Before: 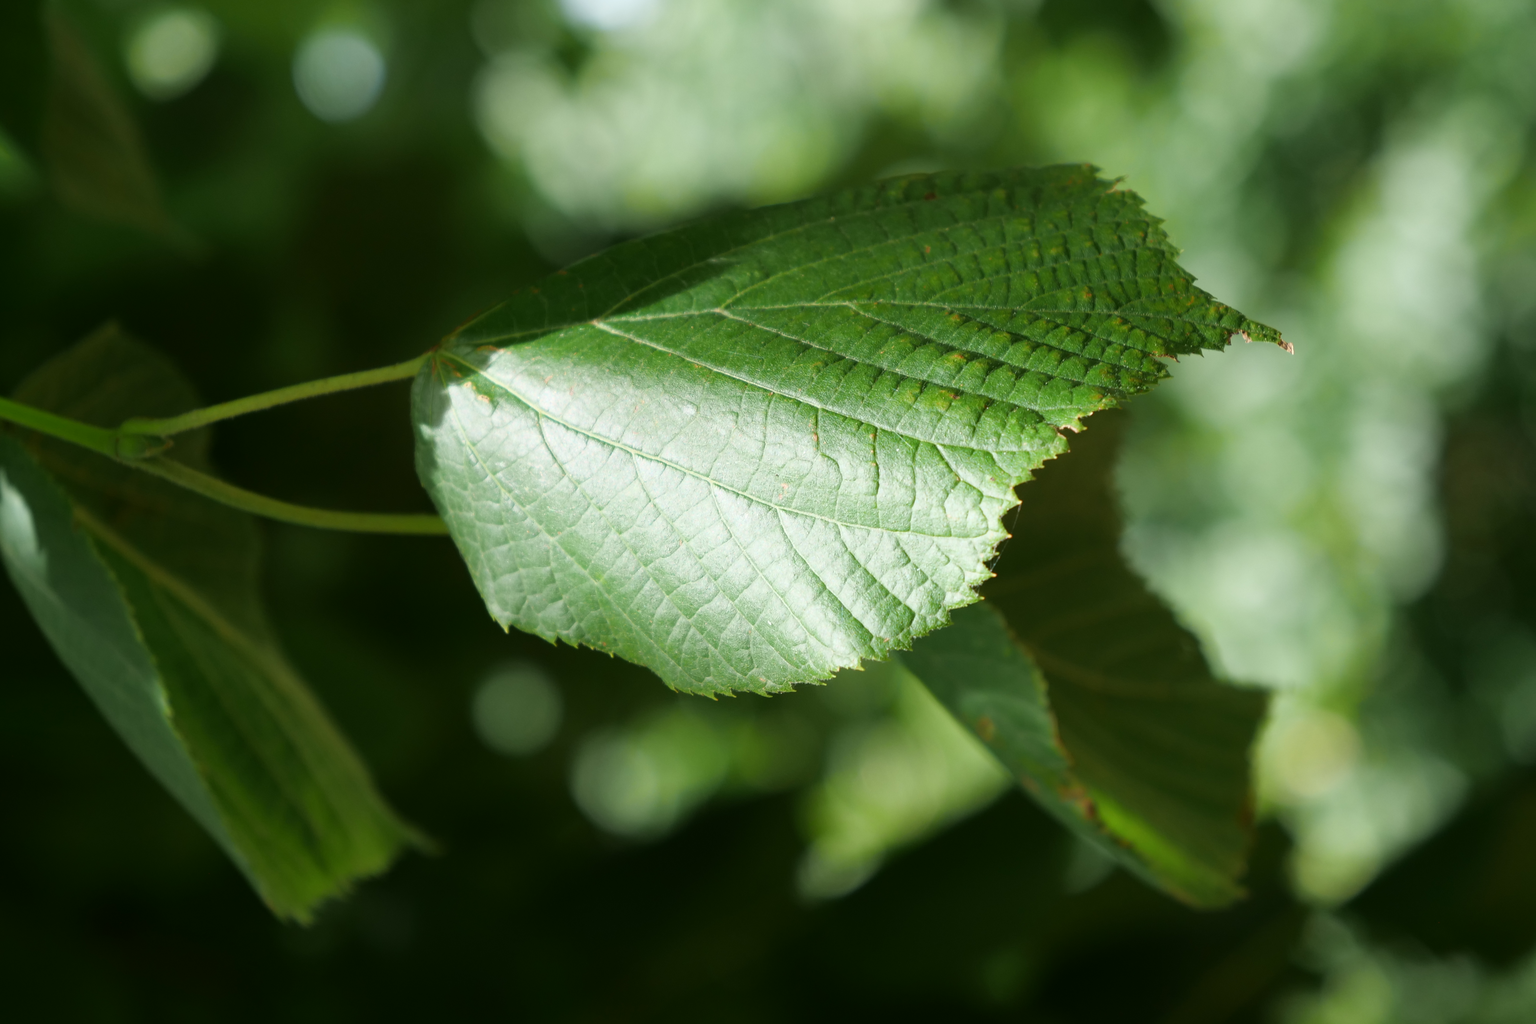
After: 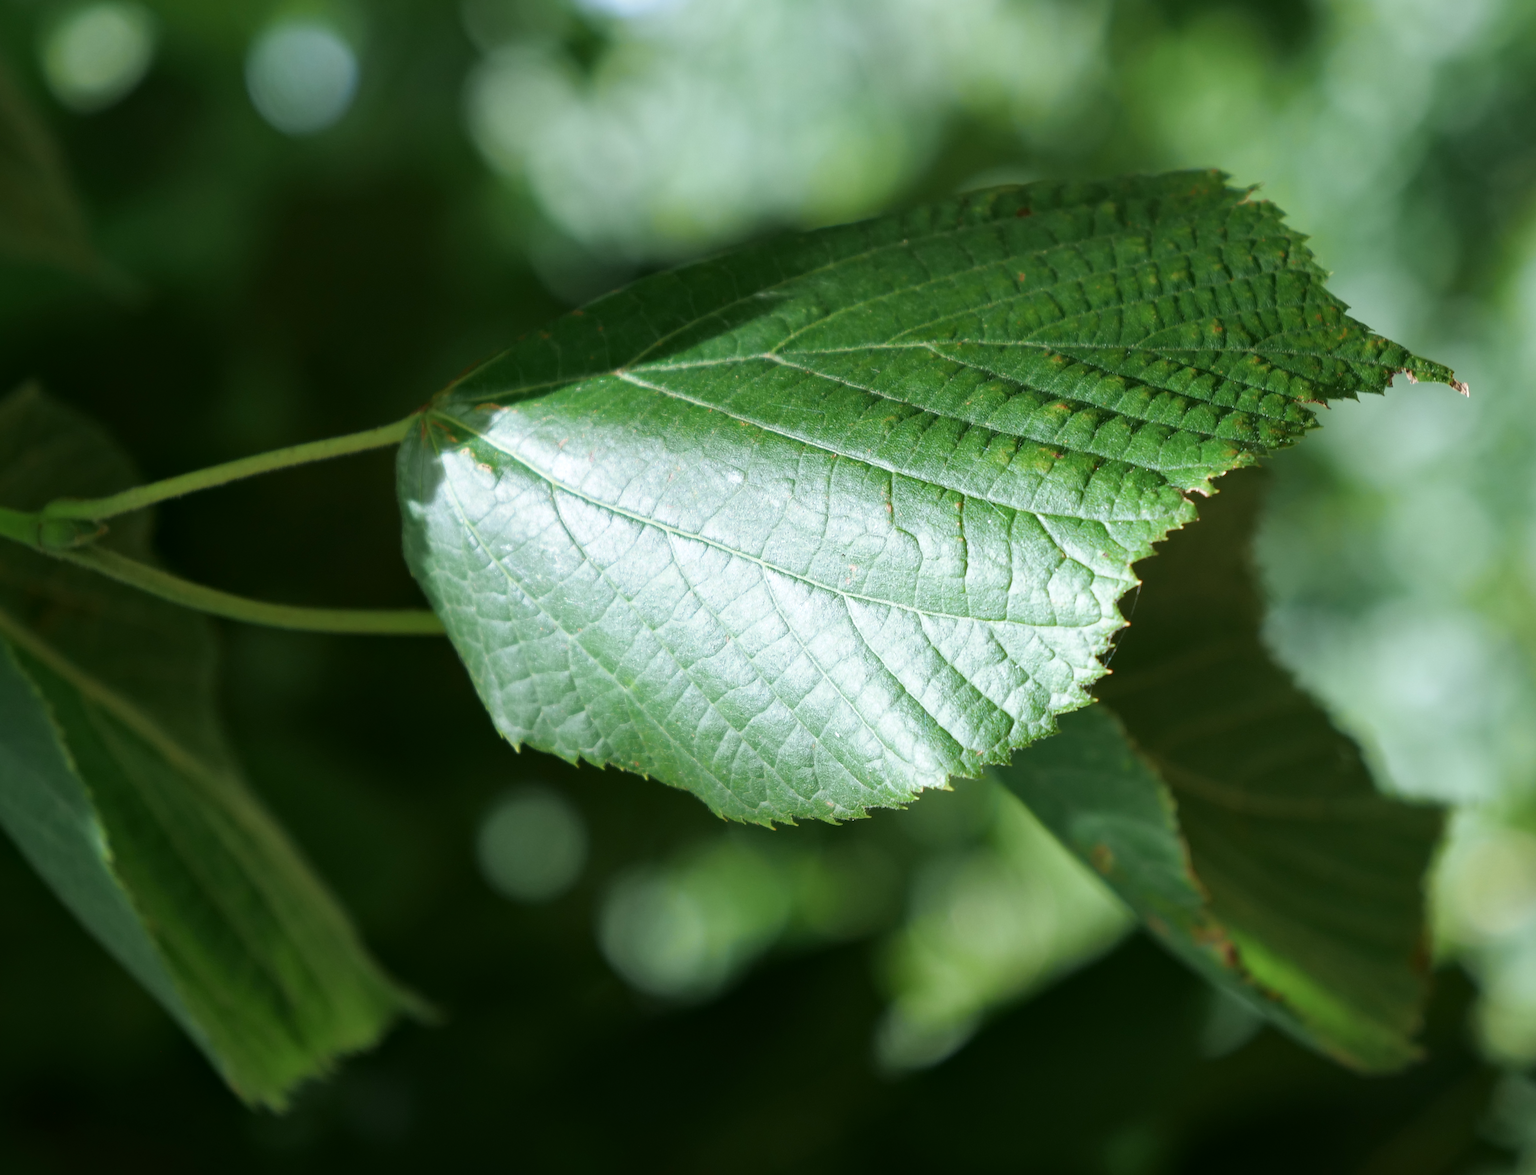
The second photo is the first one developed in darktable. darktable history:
local contrast: mode bilateral grid, contrast 20, coarseness 50, detail 120%, midtone range 0.2
crop and rotate: angle 1°, left 4.281%, top 0.642%, right 11.383%, bottom 2.486%
color calibration: illuminant as shot in camera, x 0.366, y 0.378, temperature 4425.7 K, saturation algorithm version 1 (2020)
split-toning: shadows › saturation 0.61, highlights › saturation 0.58, balance -28.74, compress 87.36%
